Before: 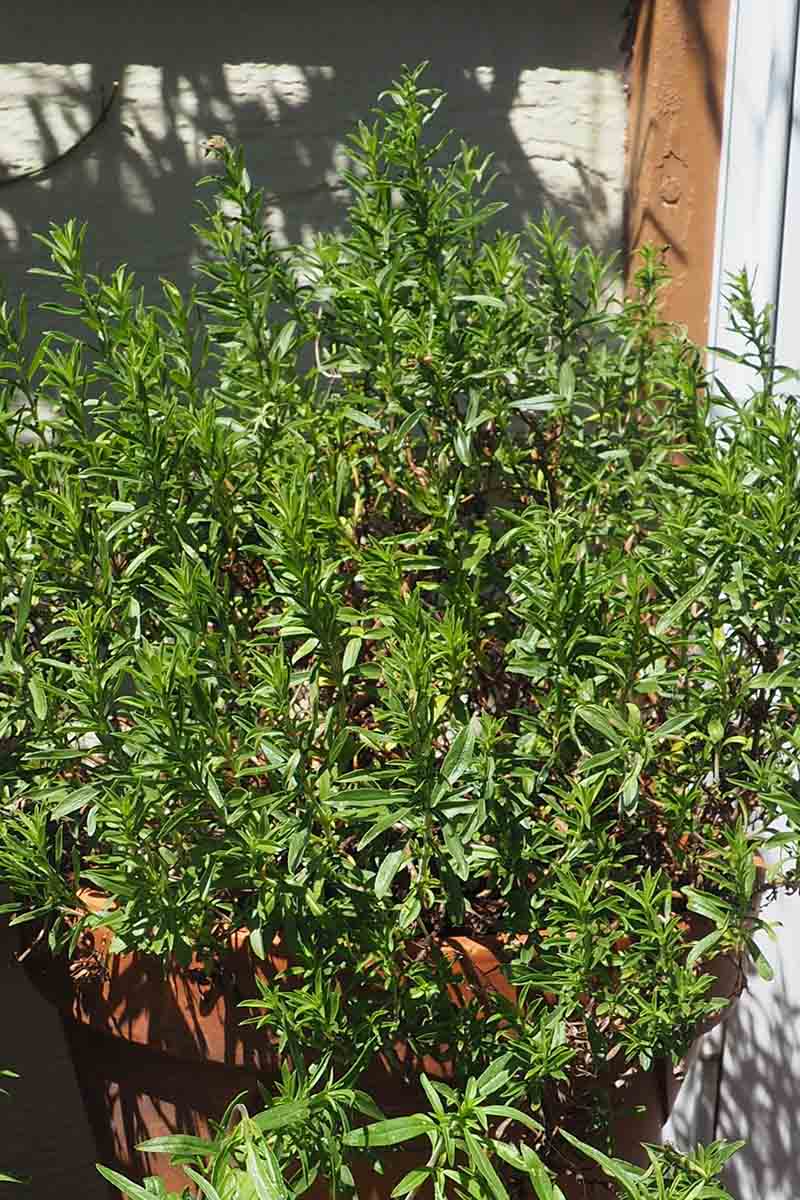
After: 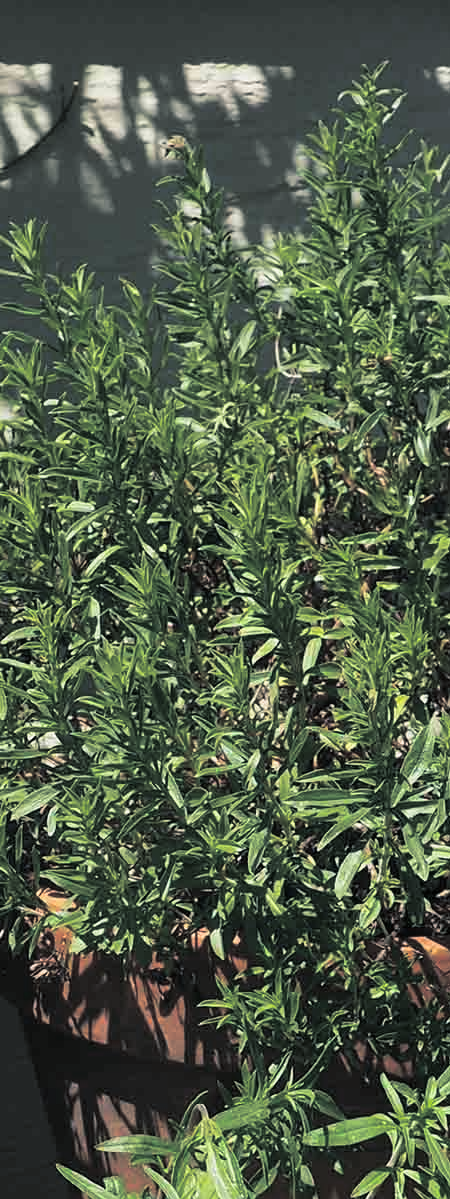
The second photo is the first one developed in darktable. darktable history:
crop: left 5.114%, right 38.589%
split-toning: shadows › hue 201.6°, shadows › saturation 0.16, highlights › hue 50.4°, highlights › saturation 0.2, balance -49.9
